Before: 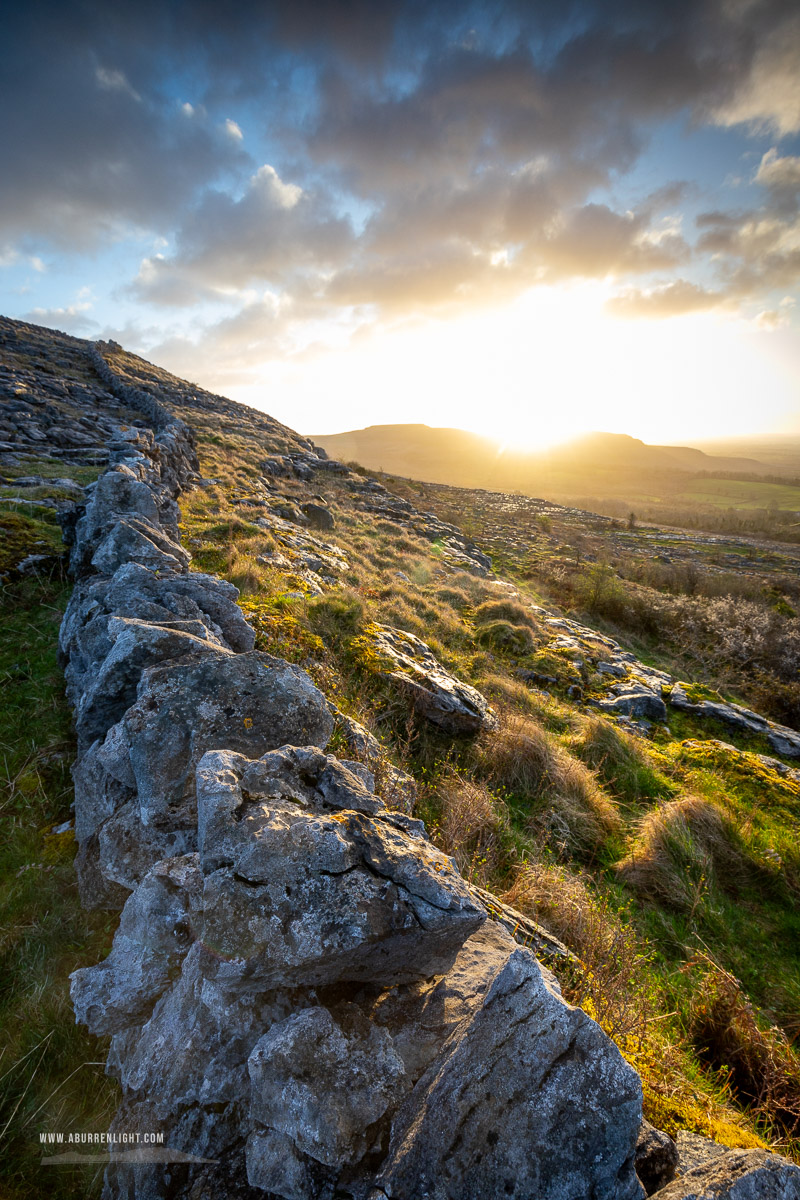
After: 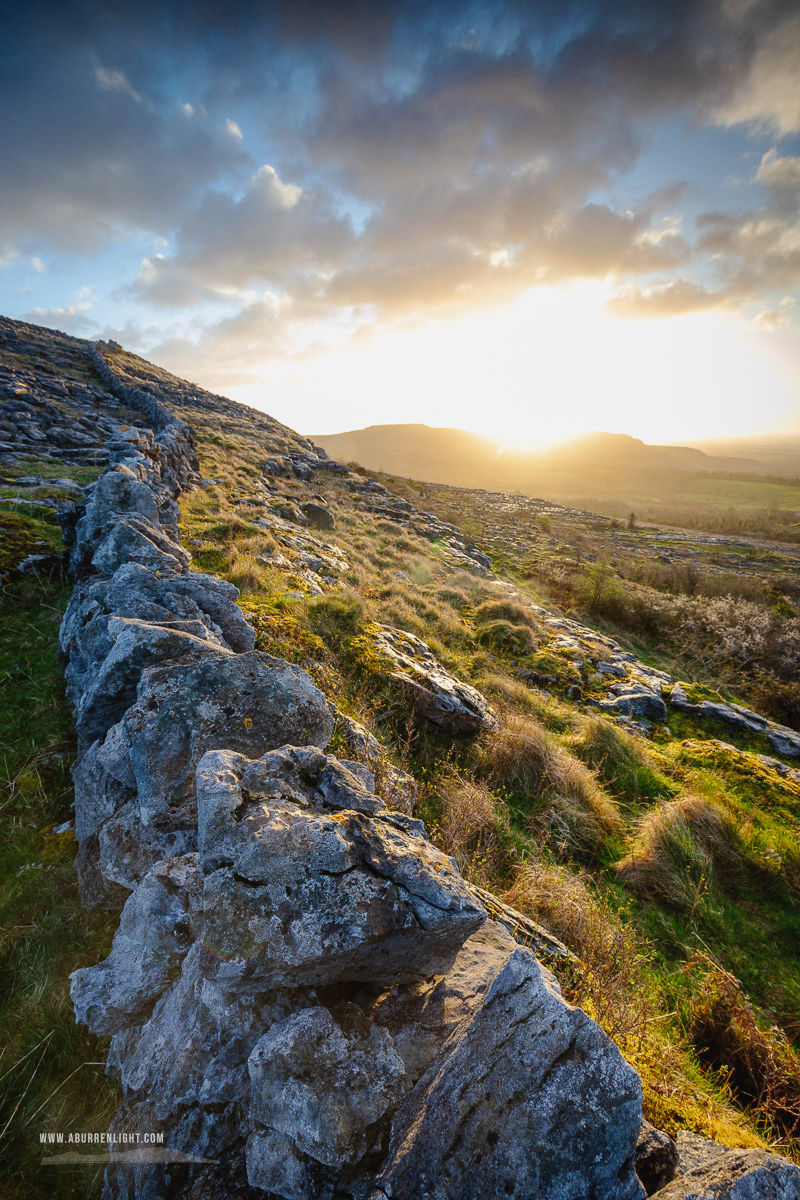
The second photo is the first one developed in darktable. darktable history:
velvia: strength 14.74%
tone equalizer: -8 EV -0.589 EV
tone curve: curves: ch0 [(0, 0.026) (0.175, 0.178) (0.463, 0.502) (0.796, 0.764) (1, 0.961)]; ch1 [(0, 0) (0.437, 0.398) (0.469, 0.472) (0.505, 0.504) (0.553, 0.552) (1, 1)]; ch2 [(0, 0) (0.505, 0.495) (0.579, 0.579) (1, 1)], preserve colors none
